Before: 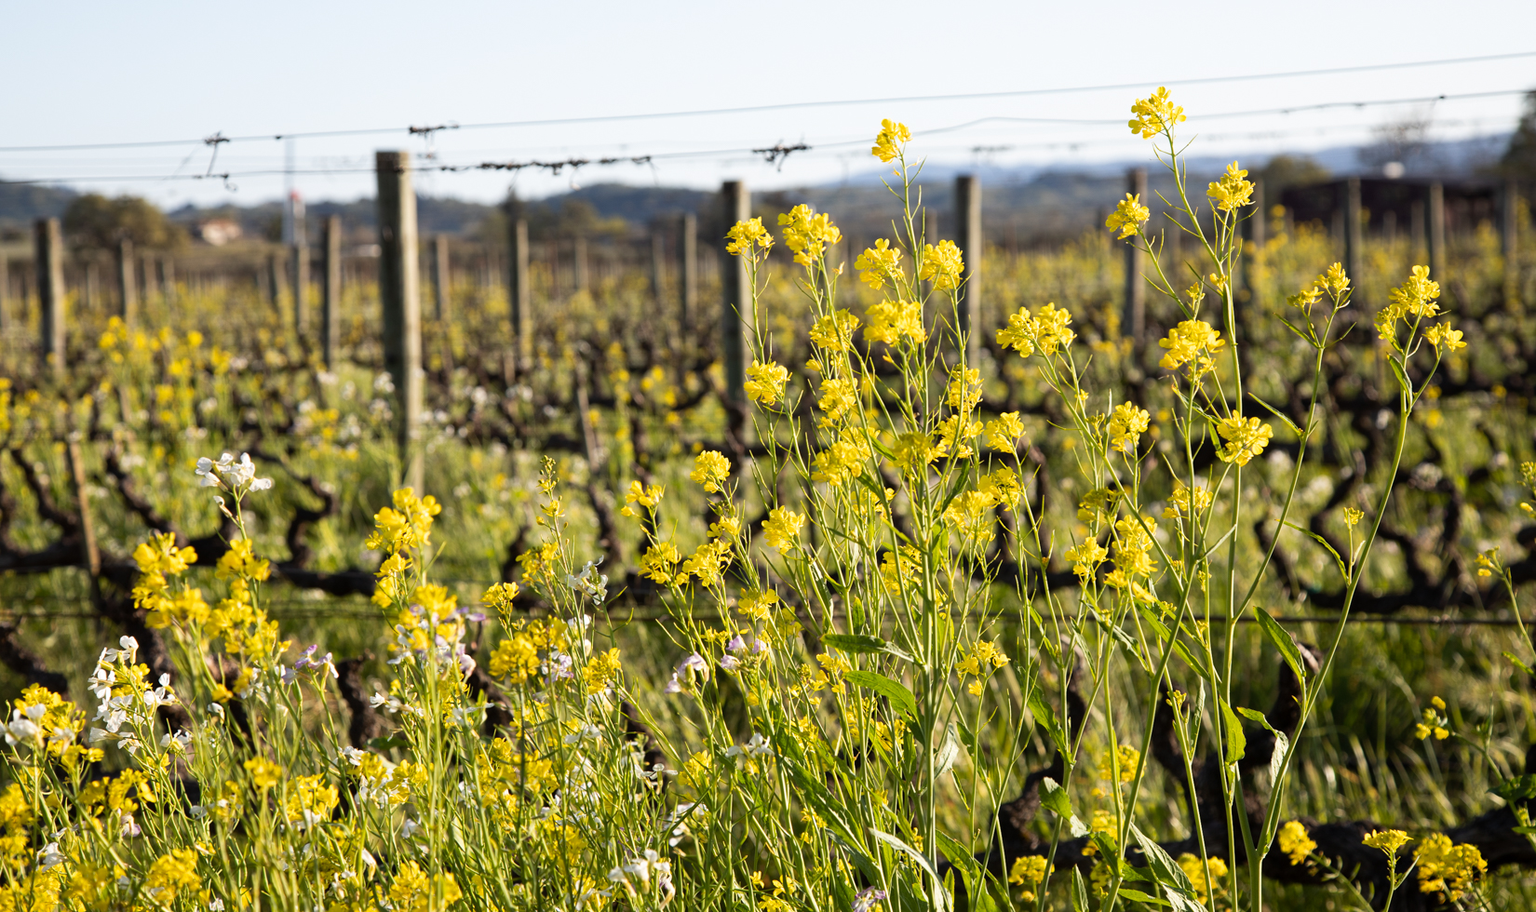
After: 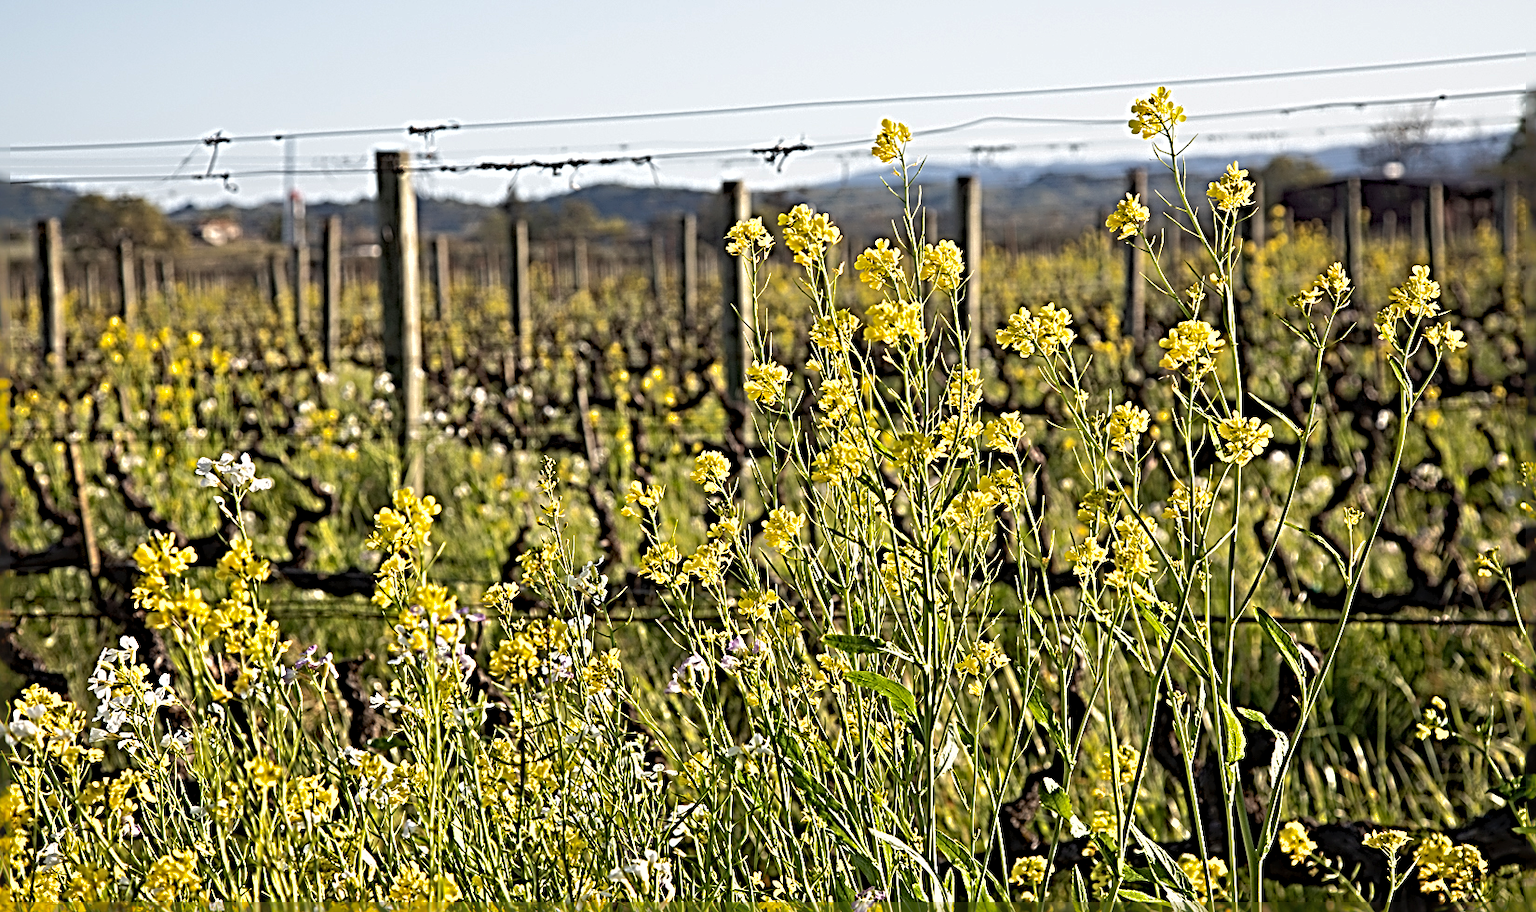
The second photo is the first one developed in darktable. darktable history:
shadows and highlights: on, module defaults
levels: levels [0, 0.51, 1]
sharpen: radius 4.001, amount 2
